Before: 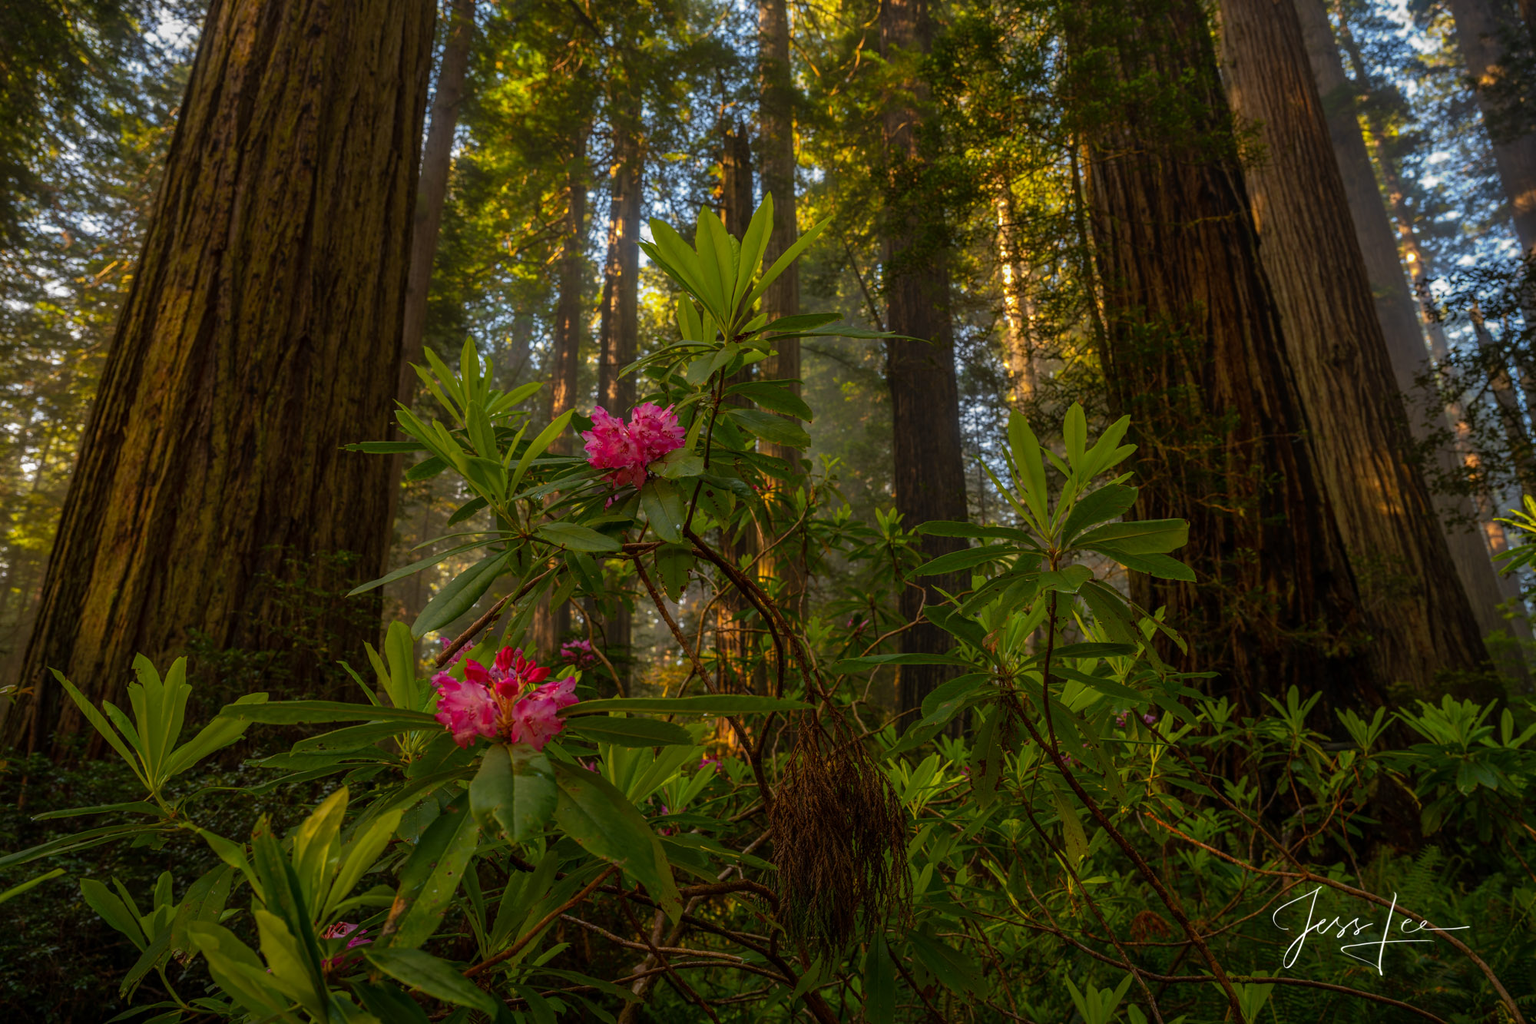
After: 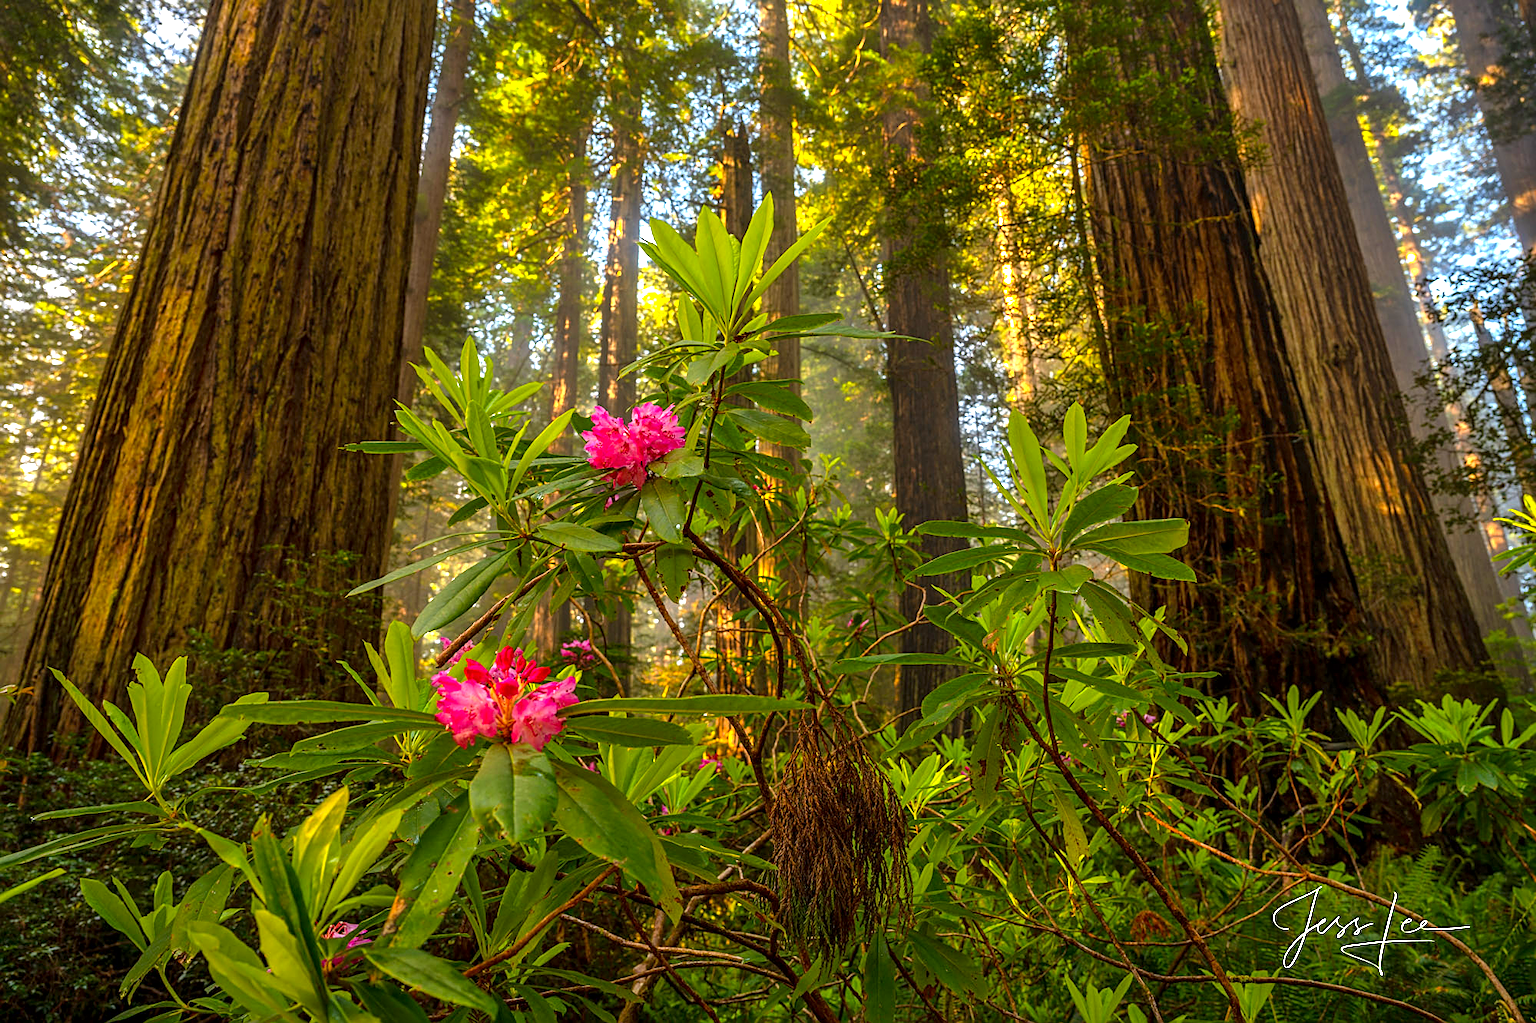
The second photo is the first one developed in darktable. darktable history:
exposure: black level correction 0.001, exposure 0.498 EV, compensate exposure bias true, compensate highlight preservation false
contrast brightness saturation: contrast 0.04, saturation 0.153
sharpen: on, module defaults
shadows and highlights: radius 169.94, shadows 27.47, white point adjustment 2.99, highlights -68.1, soften with gaussian
